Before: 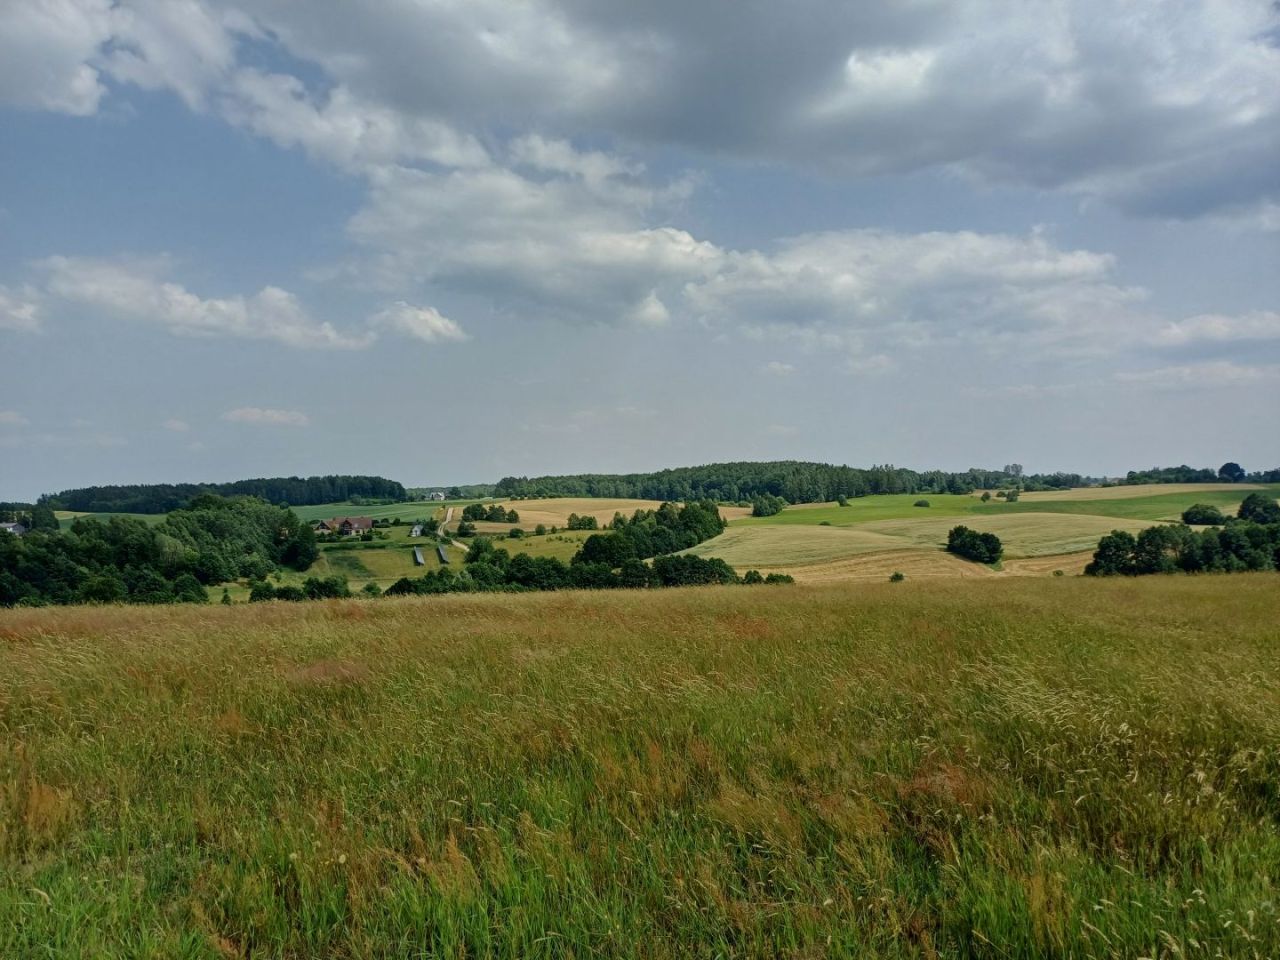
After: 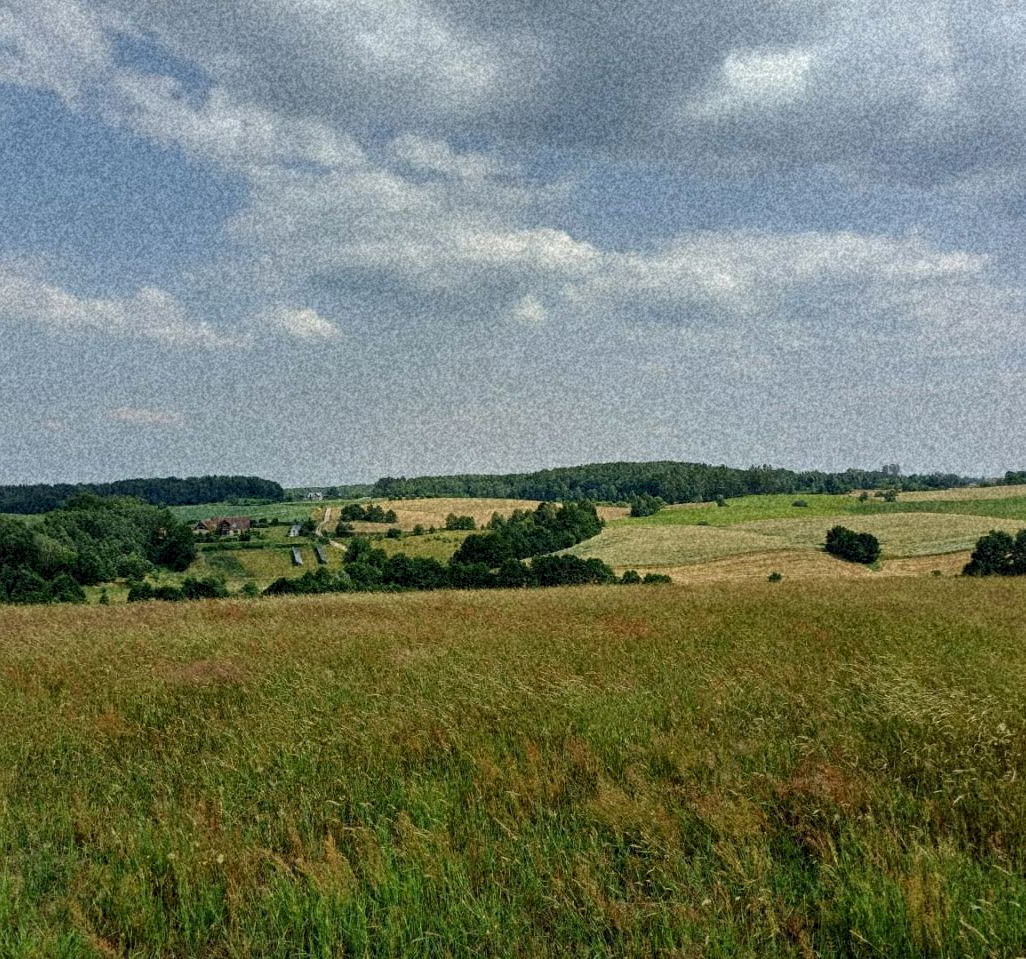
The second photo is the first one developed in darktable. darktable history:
crop and rotate: left 9.597%, right 10.195%
color zones: mix -62.47%
grain: coarseness 46.9 ISO, strength 50.21%, mid-tones bias 0%
local contrast: mode bilateral grid, contrast 20, coarseness 50, detail 120%, midtone range 0.2
